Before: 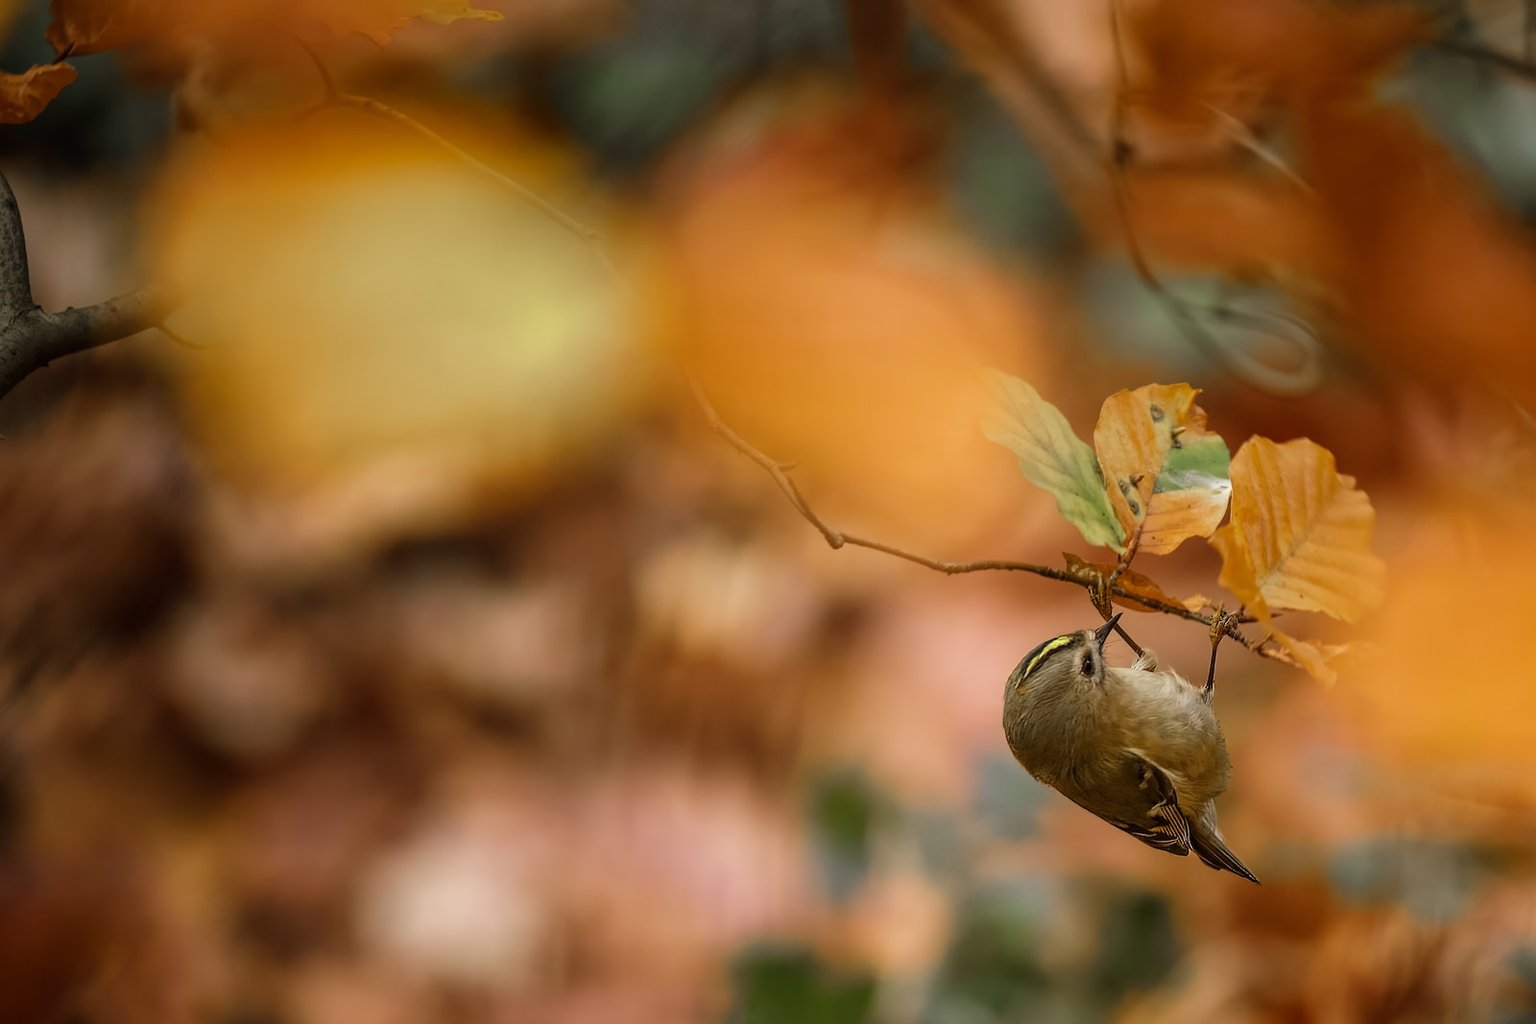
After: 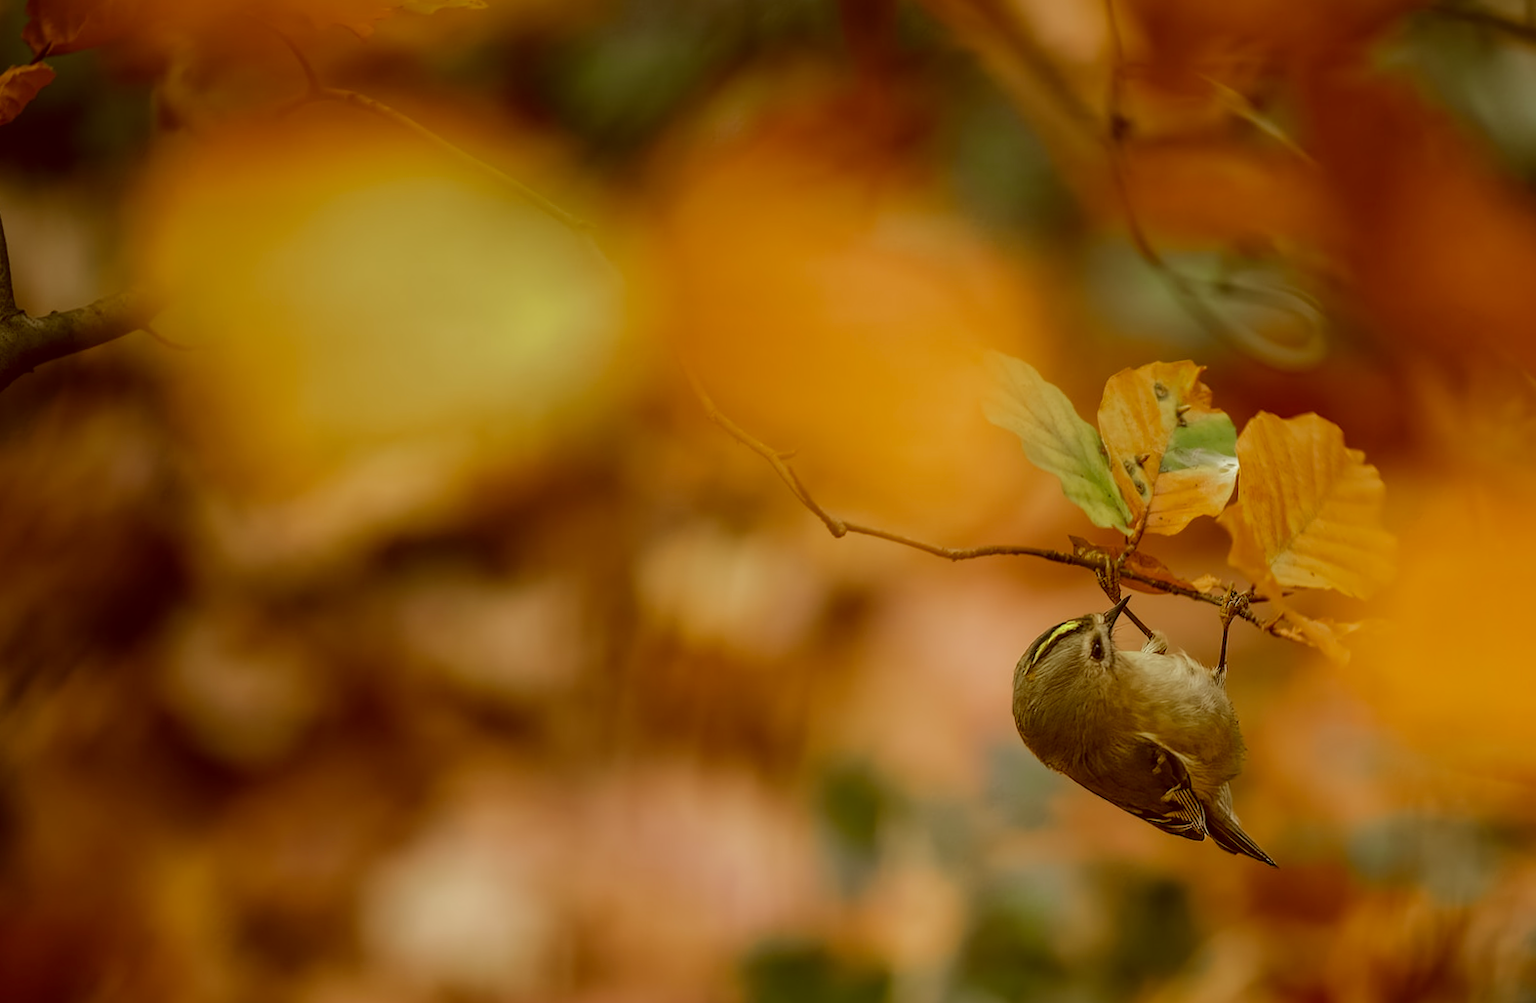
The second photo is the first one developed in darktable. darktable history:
rotate and perspective: rotation -1.42°, crop left 0.016, crop right 0.984, crop top 0.035, crop bottom 0.965
rgb curve: curves: ch0 [(0, 0) (0.175, 0.154) (0.785, 0.663) (1, 1)]
color correction: highlights a* -5.94, highlights b* 9.48, shadows a* 10.12, shadows b* 23.94
